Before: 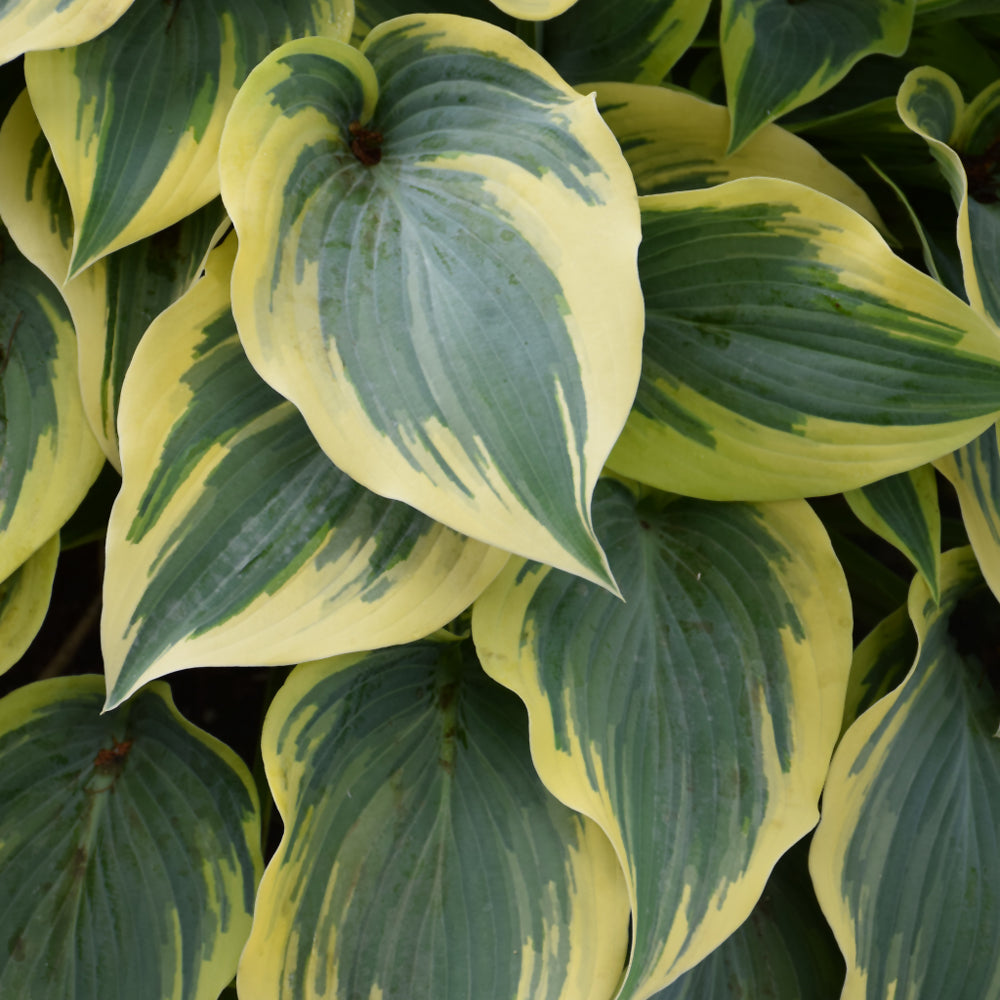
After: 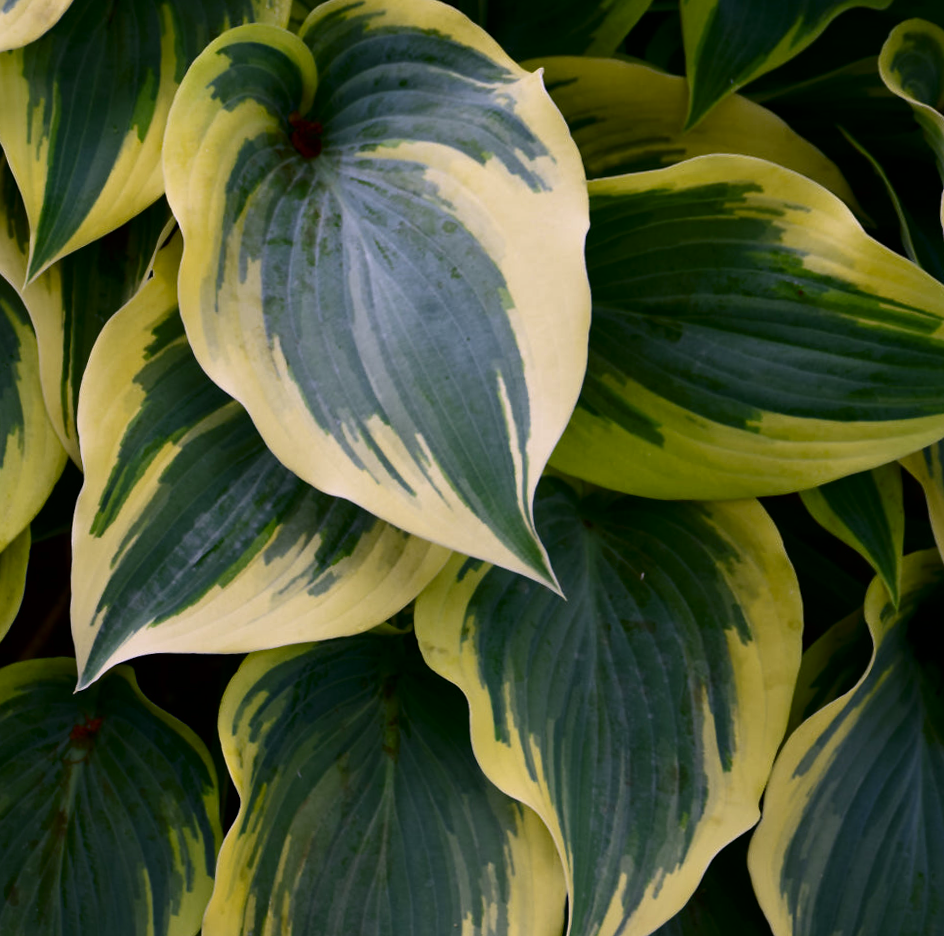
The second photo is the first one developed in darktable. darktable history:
color correction: highlights a* 14.52, highlights b* 4.84
white balance: red 0.926, green 1.003, blue 1.133
contrast brightness saturation: contrast 0.13, brightness -0.24, saturation 0.14
rotate and perspective: rotation 0.062°, lens shift (vertical) 0.115, lens shift (horizontal) -0.133, crop left 0.047, crop right 0.94, crop top 0.061, crop bottom 0.94
